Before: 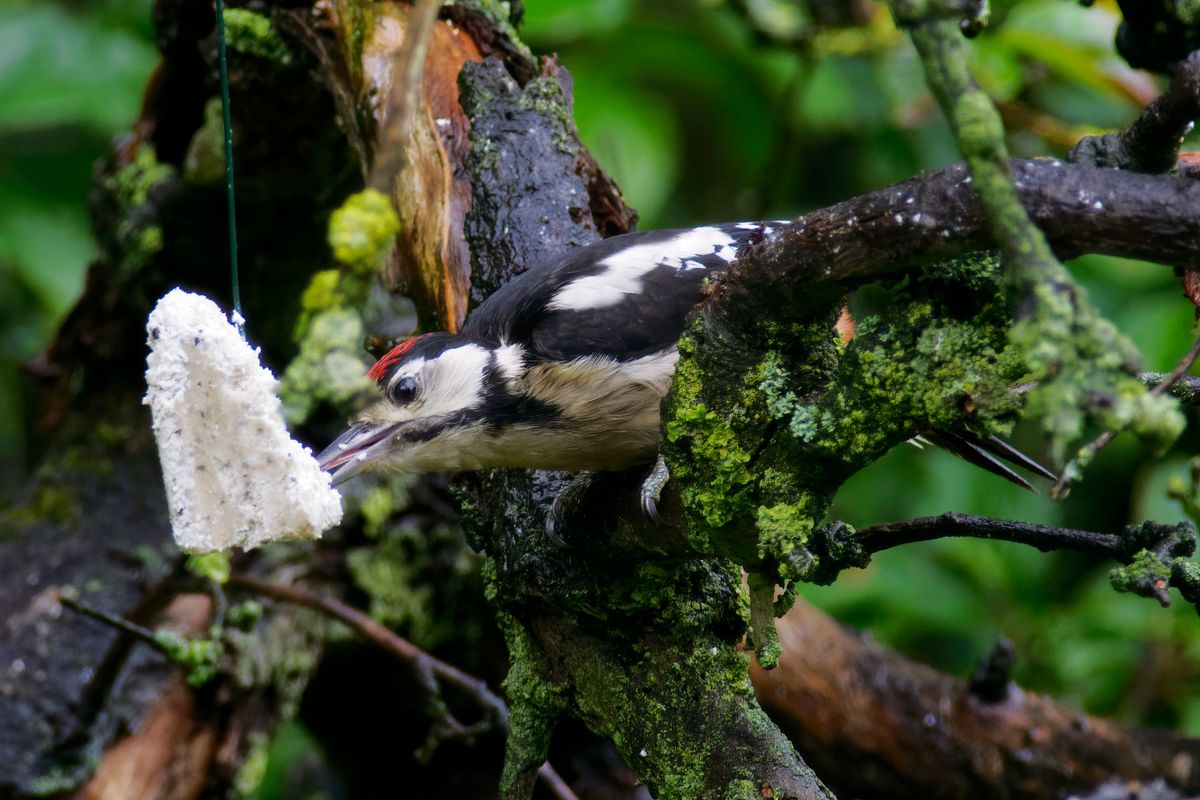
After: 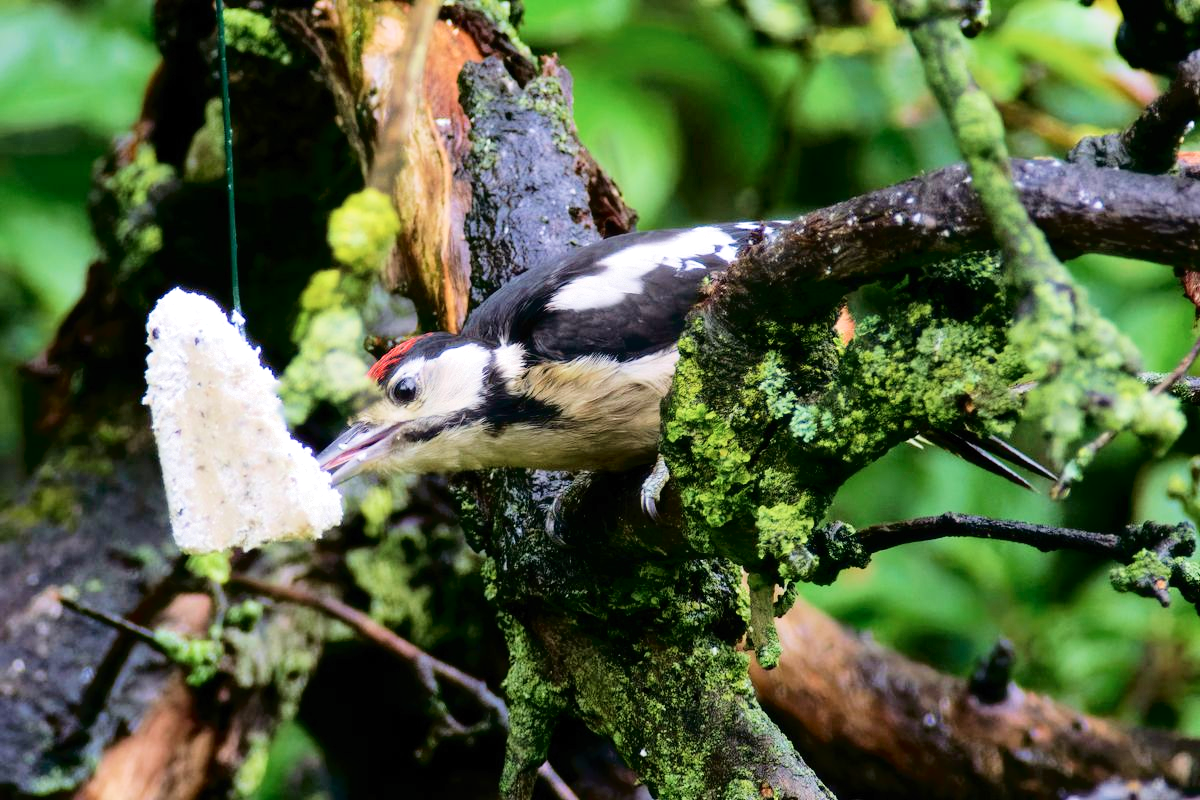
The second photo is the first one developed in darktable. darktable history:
filmic rgb: middle gray luminance 18.28%, black relative exposure -10.48 EV, white relative exposure 3.4 EV, threshold 3.04 EV, target black luminance 0%, hardness 6.05, latitude 98.55%, contrast 0.842, shadows ↔ highlights balance 0.534%, enable highlight reconstruction true
exposure: black level correction 0, exposure 0.499 EV, compensate exposure bias true, compensate highlight preservation false
velvia: on, module defaults
tone curve: curves: ch0 [(0, 0) (0.003, 0.007) (0.011, 0.01) (0.025, 0.018) (0.044, 0.028) (0.069, 0.034) (0.1, 0.04) (0.136, 0.051) (0.177, 0.104) (0.224, 0.161) (0.277, 0.234) (0.335, 0.316) (0.399, 0.41) (0.468, 0.487) (0.543, 0.577) (0.623, 0.679) (0.709, 0.769) (0.801, 0.854) (0.898, 0.922) (1, 1)], color space Lab, independent channels, preserve colors none
